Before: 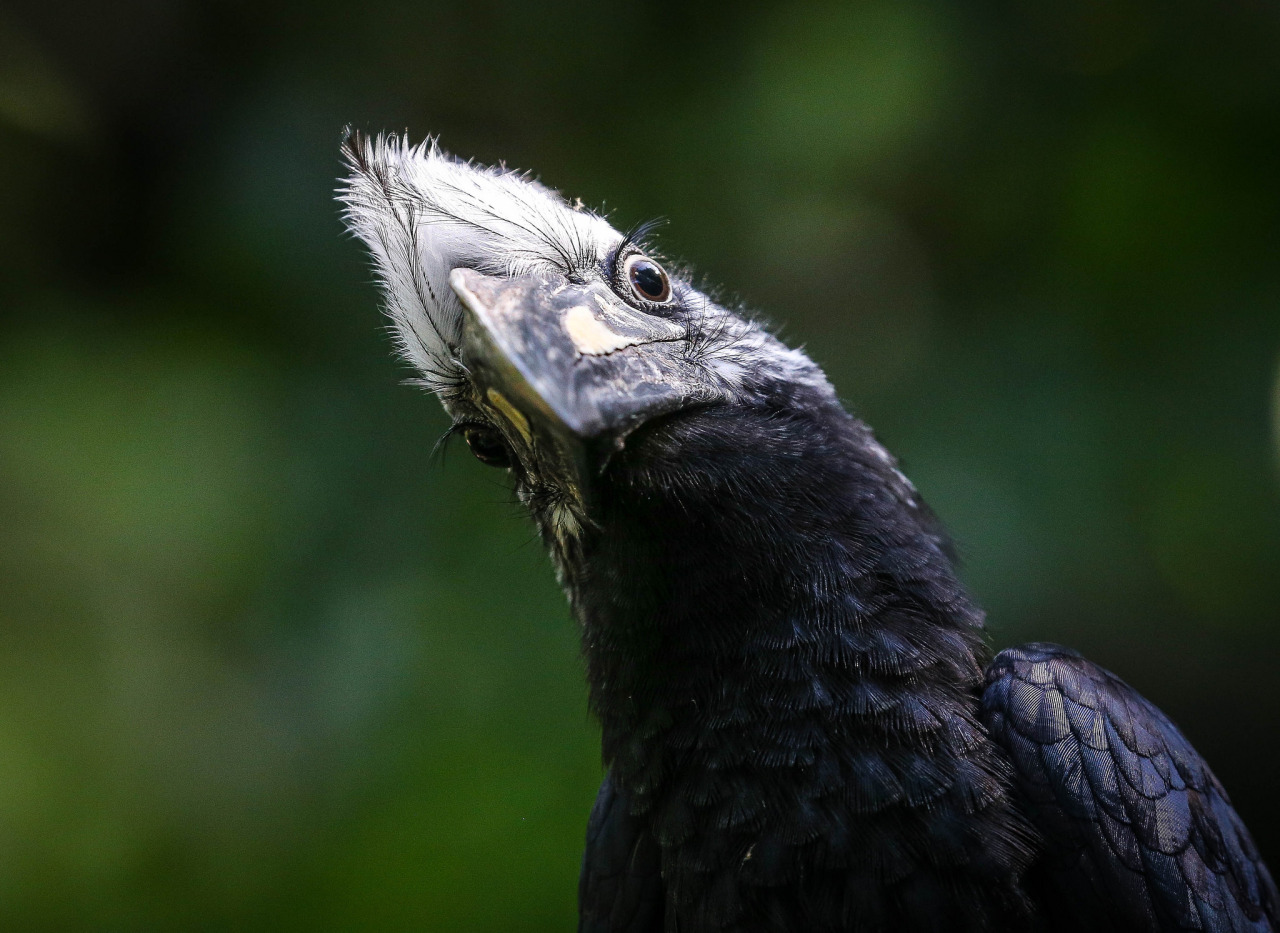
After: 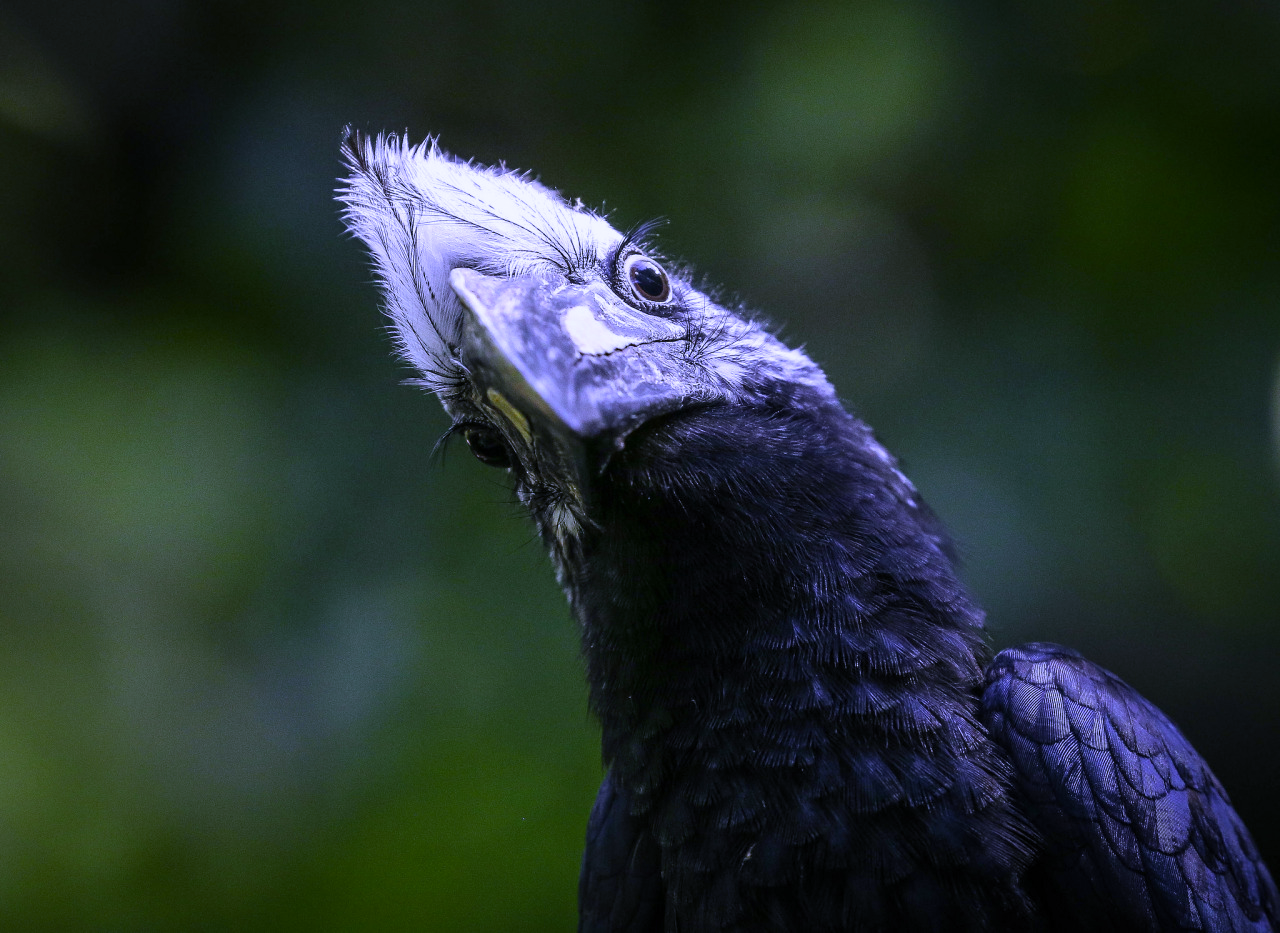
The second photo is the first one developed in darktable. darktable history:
white balance: red 0.766, blue 1.537
color correction: highlights a* 11.96, highlights b* 11.58
